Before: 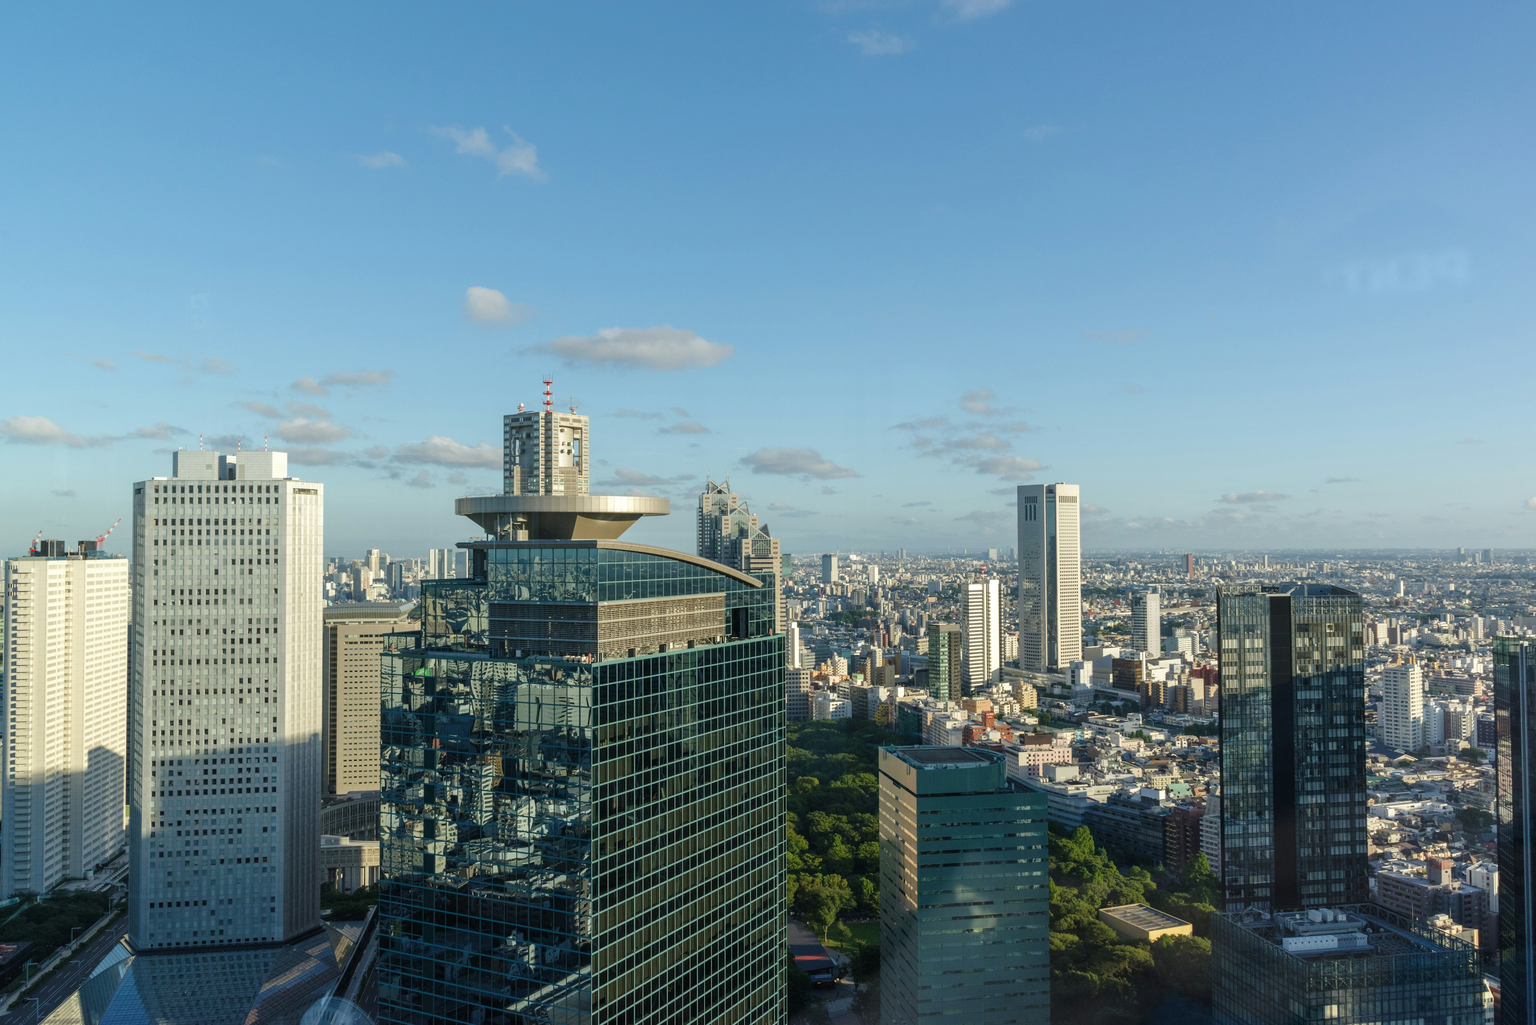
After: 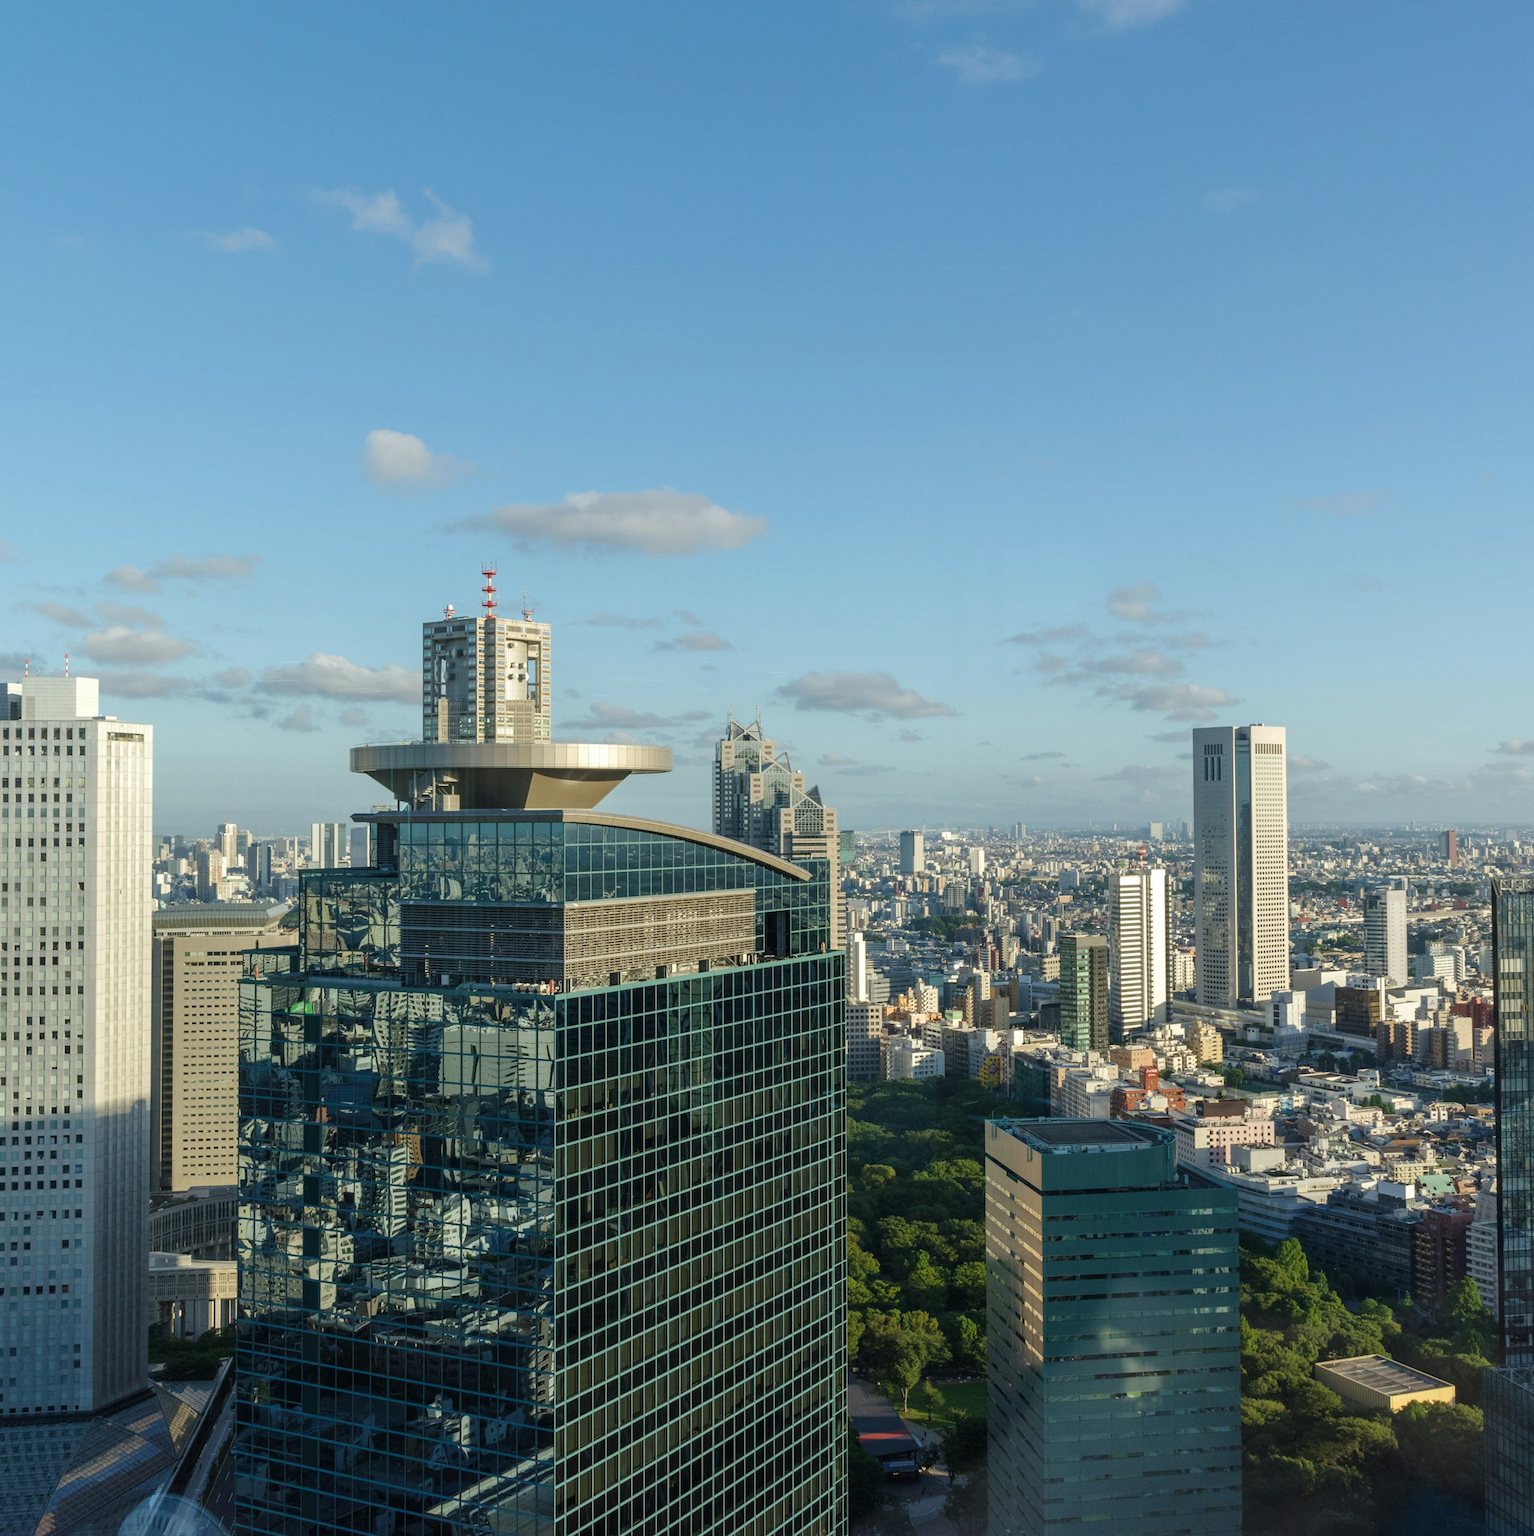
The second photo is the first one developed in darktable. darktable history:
crop and rotate: left 14.436%, right 18.898%
exposure: compensate highlight preservation false
